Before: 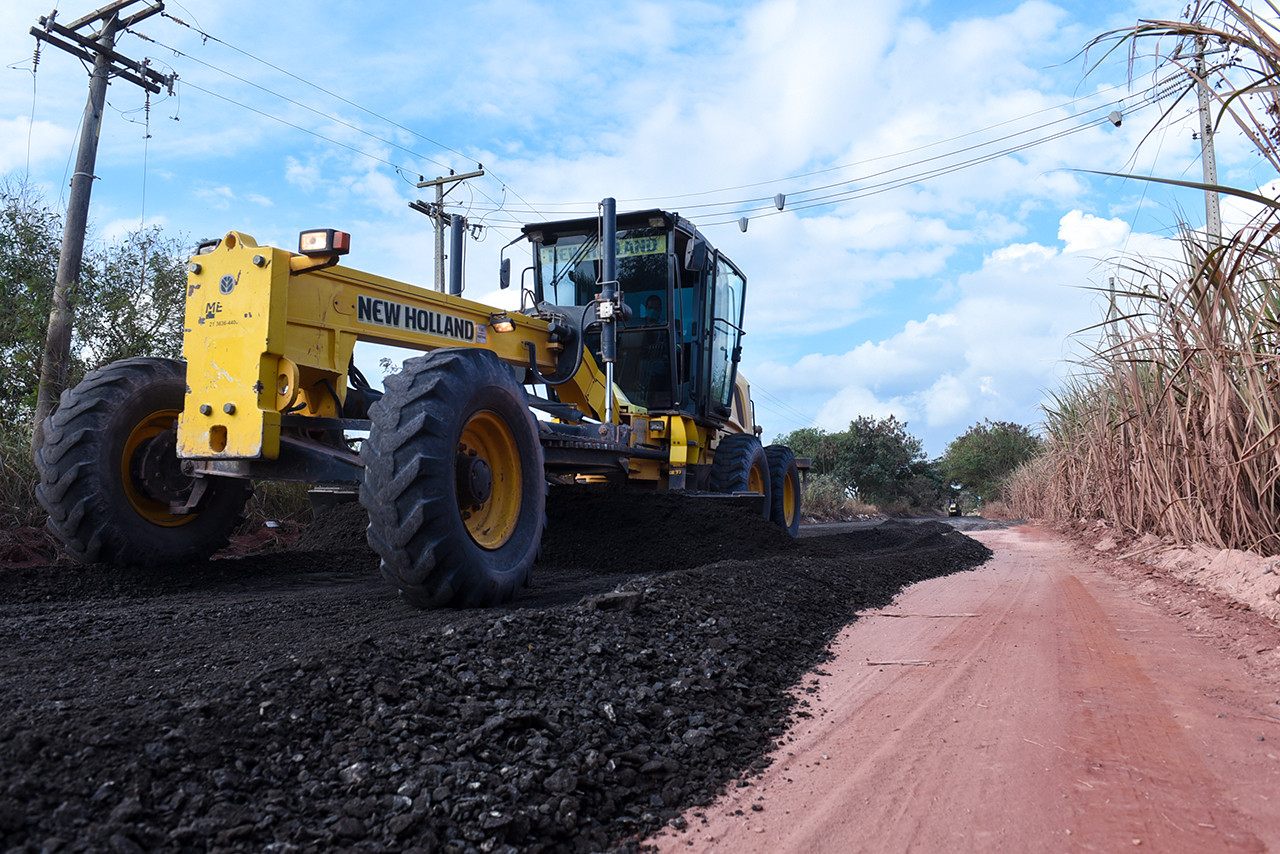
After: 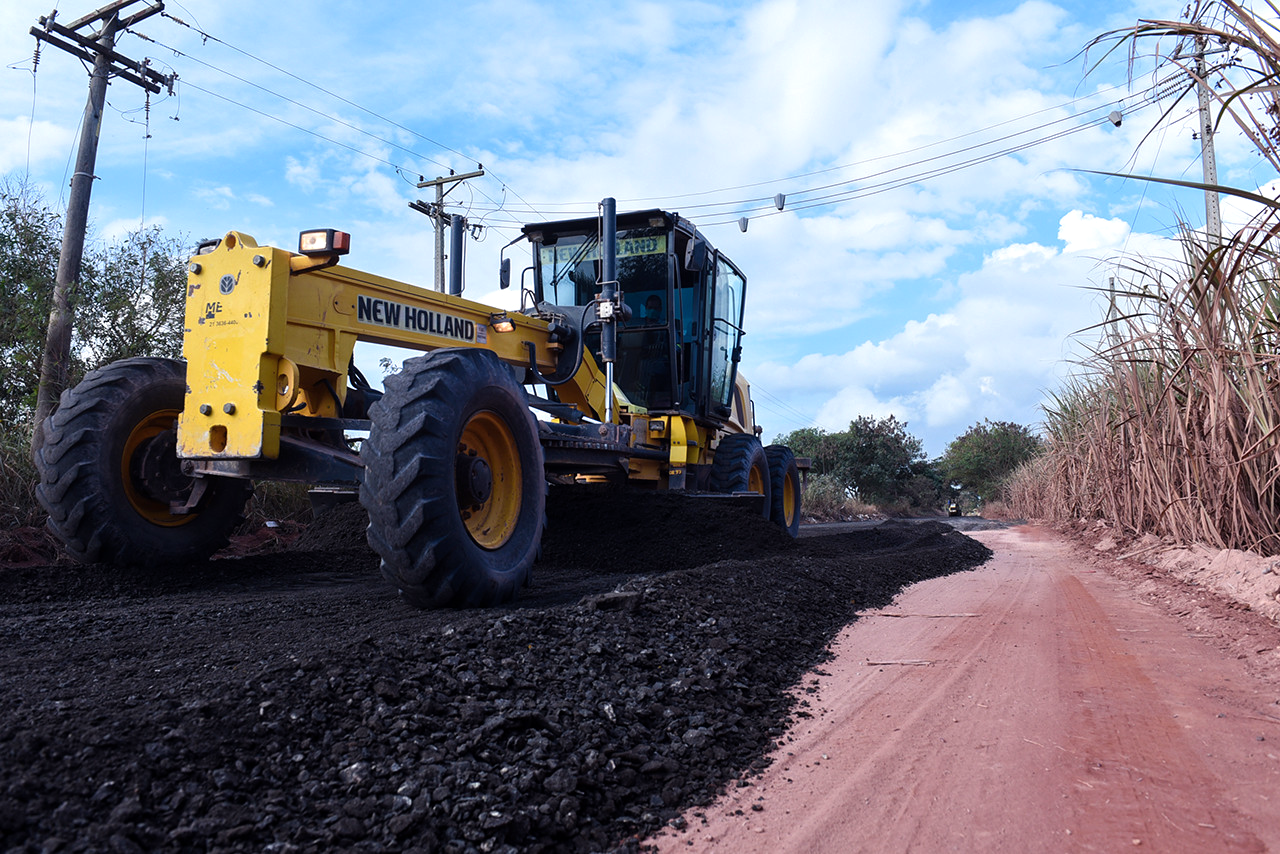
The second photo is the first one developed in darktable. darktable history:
contrast brightness saturation: saturation -0.05
color balance: gamma [0.9, 0.988, 0.975, 1.025], gain [1.05, 1, 1, 1]
